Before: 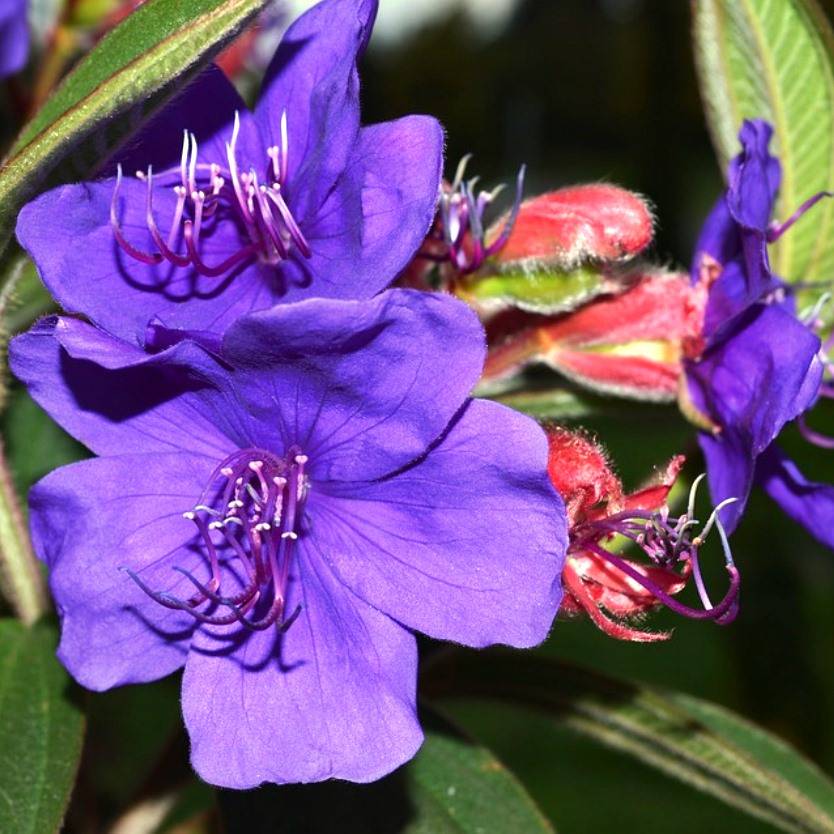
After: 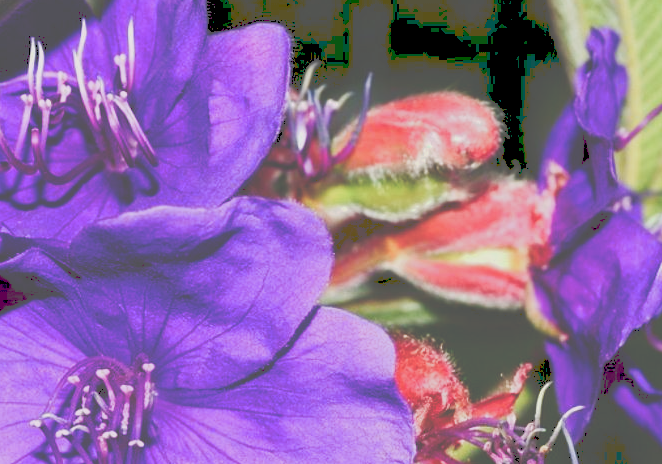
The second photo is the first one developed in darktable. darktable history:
color correction: saturation 0.85
color balance rgb: global offset › luminance -0.5%, perceptual saturation grading › highlights -17.77%, perceptual saturation grading › mid-tones 33.1%, perceptual saturation grading › shadows 50.52%, perceptual brilliance grading › highlights 10.8%, perceptual brilliance grading › shadows -10.8%, global vibrance 24.22%, contrast -25%
crop: left 18.38%, top 11.092%, right 2.134%, bottom 33.217%
tone curve: curves: ch0 [(0, 0) (0.003, 0.346) (0.011, 0.346) (0.025, 0.346) (0.044, 0.35) (0.069, 0.354) (0.1, 0.361) (0.136, 0.368) (0.177, 0.381) (0.224, 0.395) (0.277, 0.421) (0.335, 0.458) (0.399, 0.502) (0.468, 0.556) (0.543, 0.617) (0.623, 0.685) (0.709, 0.748) (0.801, 0.814) (0.898, 0.865) (1, 1)], preserve colors none
